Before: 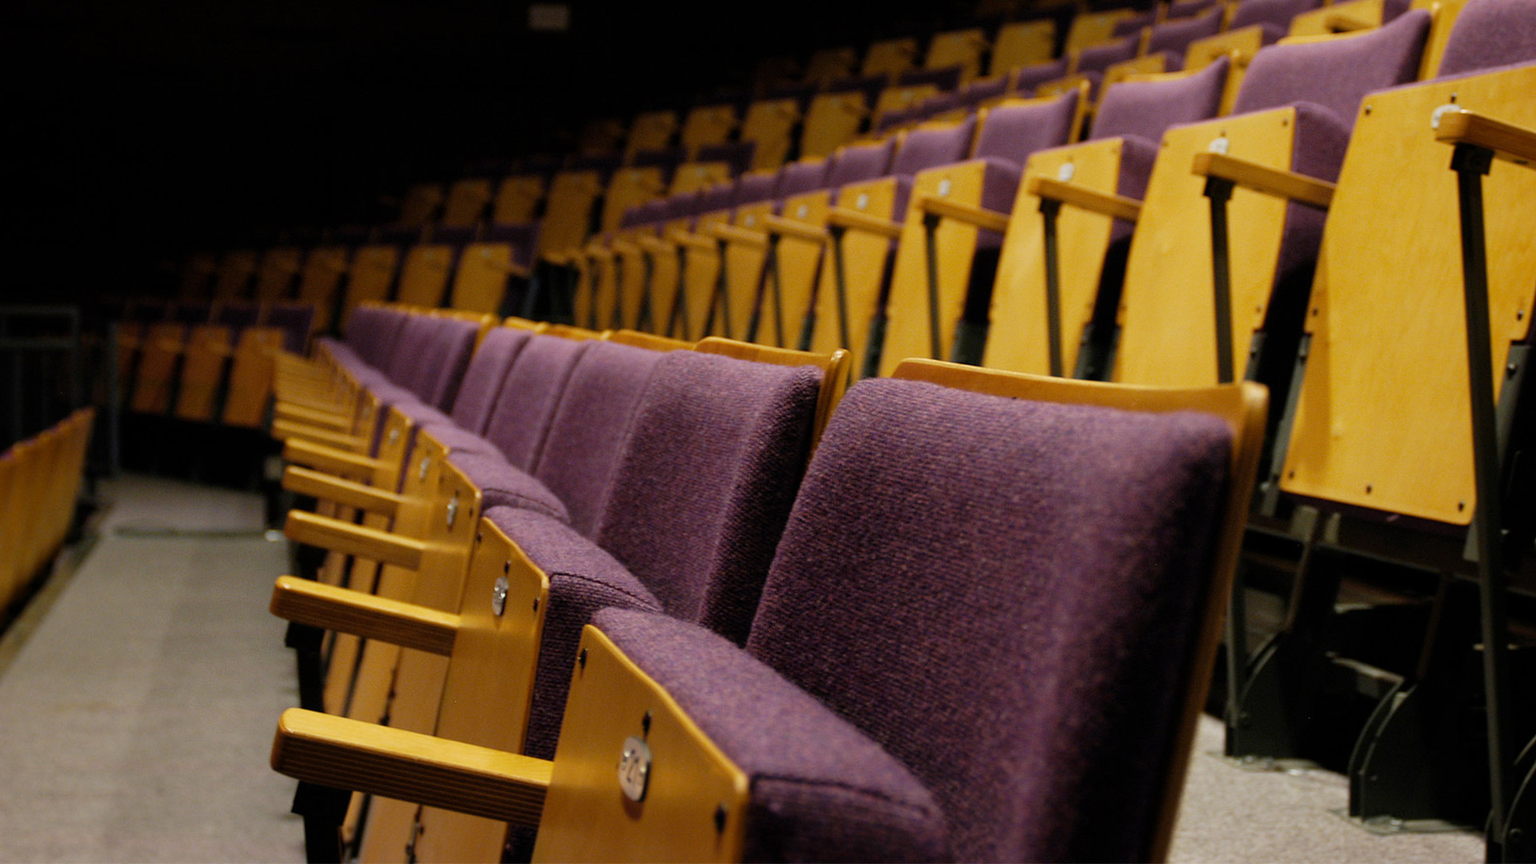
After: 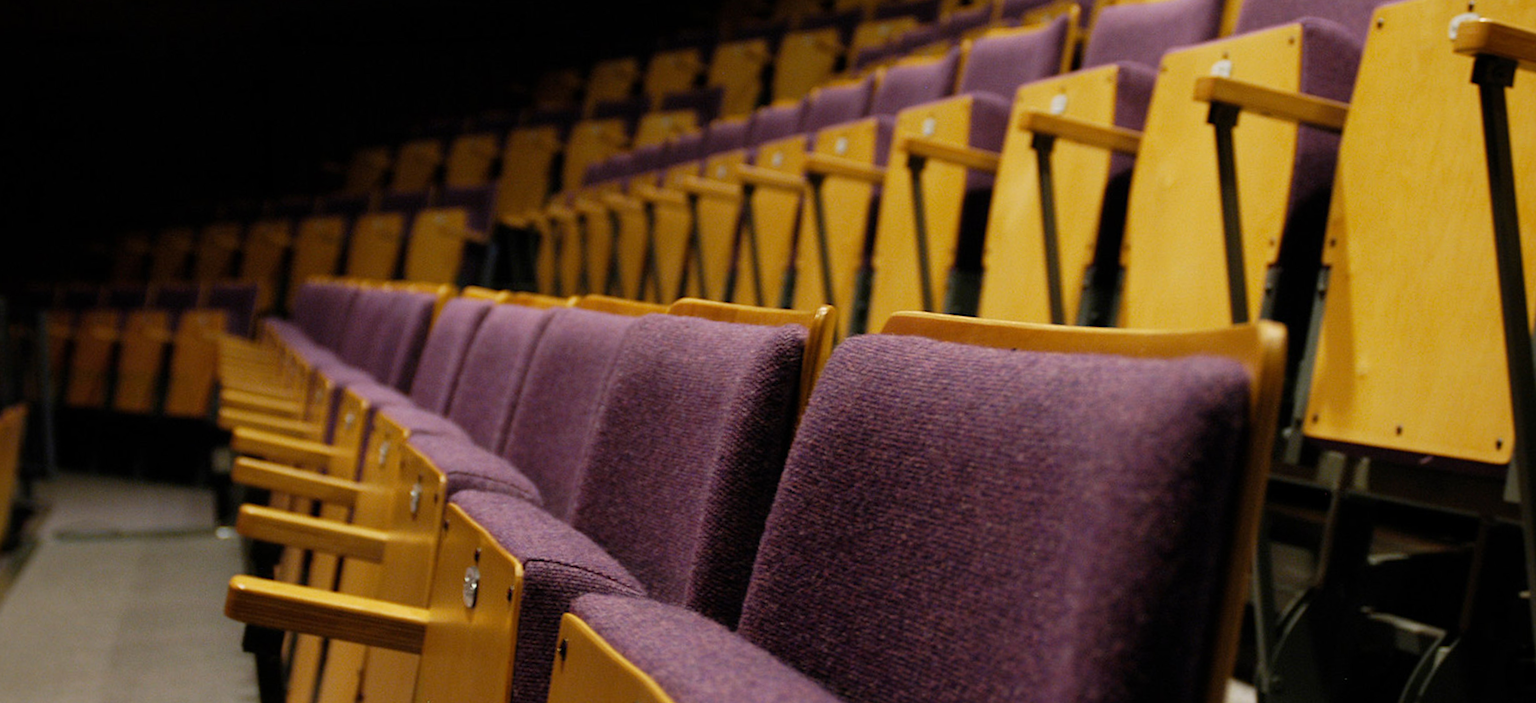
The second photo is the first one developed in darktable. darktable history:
bloom: size 9%, threshold 100%, strength 7%
crop: left 5.596%, top 10.314%, right 3.534%, bottom 19.395%
rotate and perspective: rotation -2.56°, automatic cropping off
